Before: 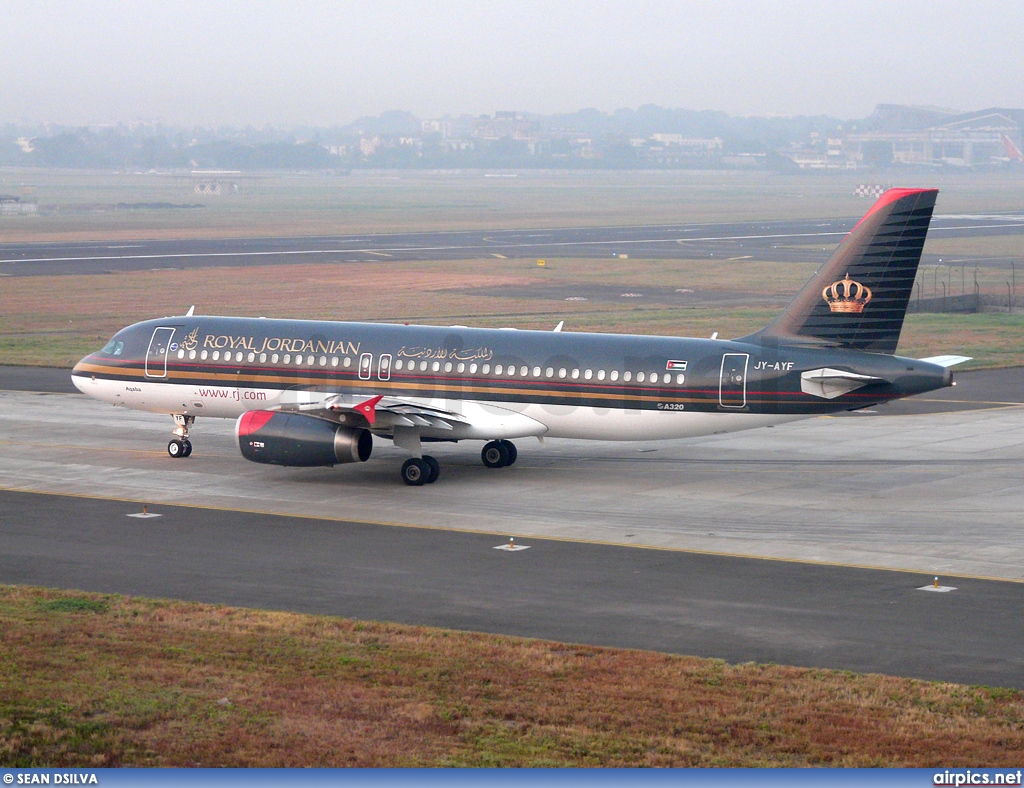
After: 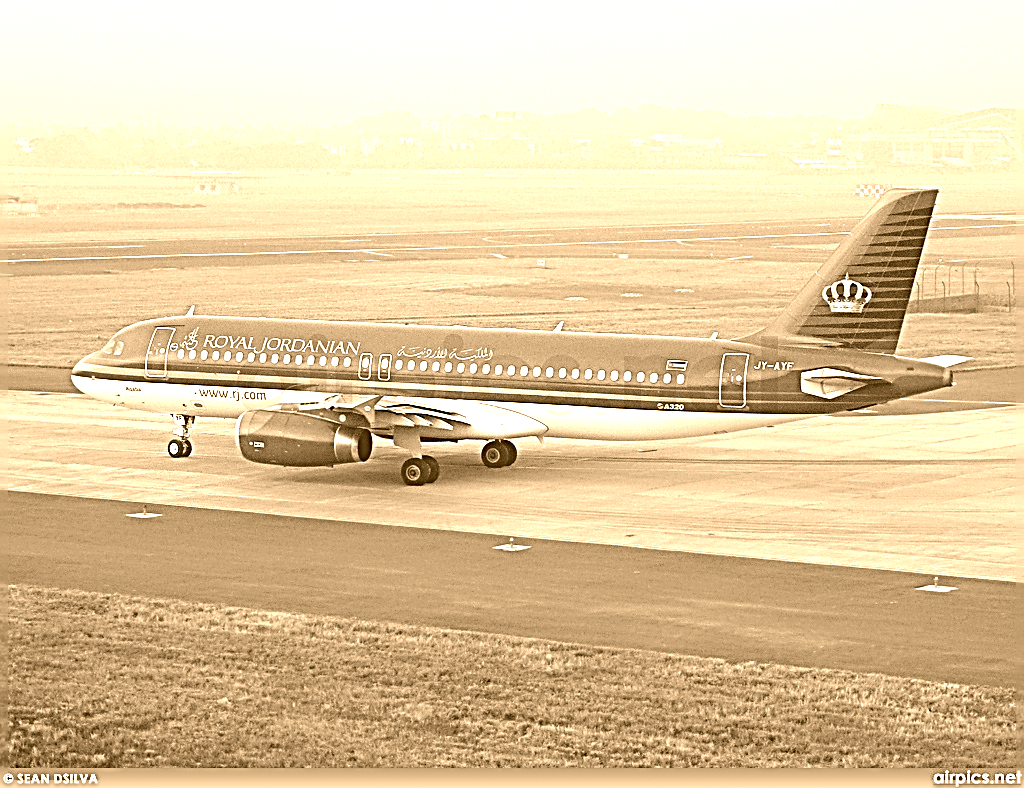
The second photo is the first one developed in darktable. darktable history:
colorize: hue 28.8°, source mix 100%
sharpen: radius 3.158, amount 1.731
